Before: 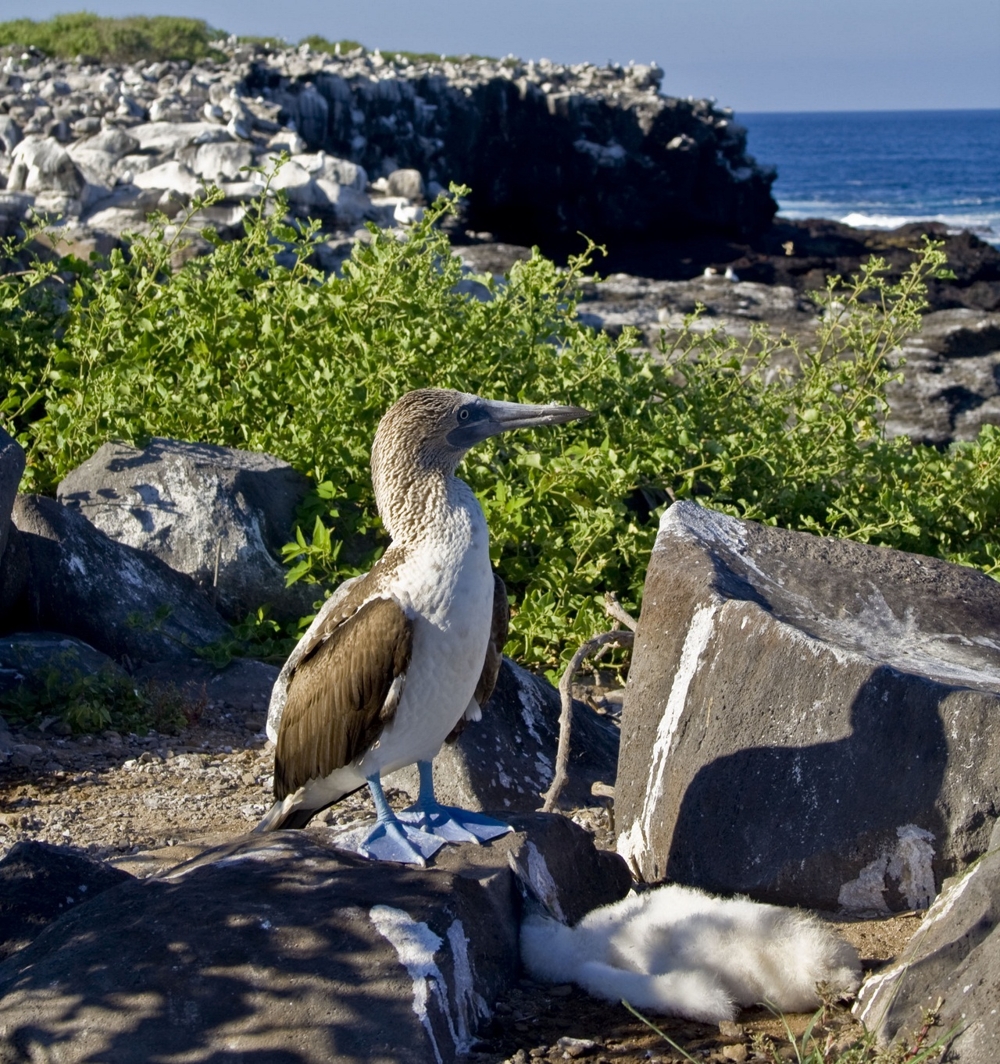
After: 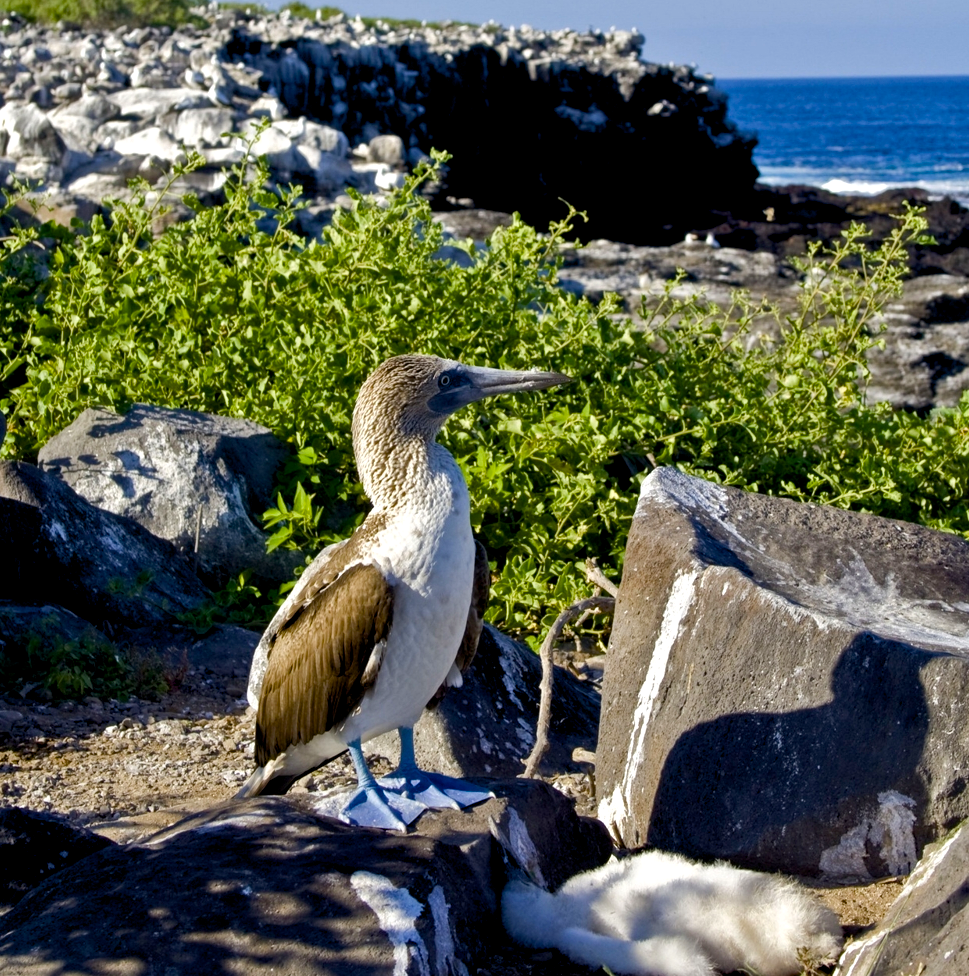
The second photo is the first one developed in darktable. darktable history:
color balance rgb: global offset › luminance -0.51%, perceptual saturation grading › global saturation 27.53%, perceptual saturation grading › highlights -25%, perceptual saturation grading › shadows 25%, perceptual brilliance grading › highlights 6.62%, perceptual brilliance grading › mid-tones 17.07%, perceptual brilliance grading › shadows -5.23%
crop: left 1.964%, top 3.251%, right 1.122%, bottom 4.933%
